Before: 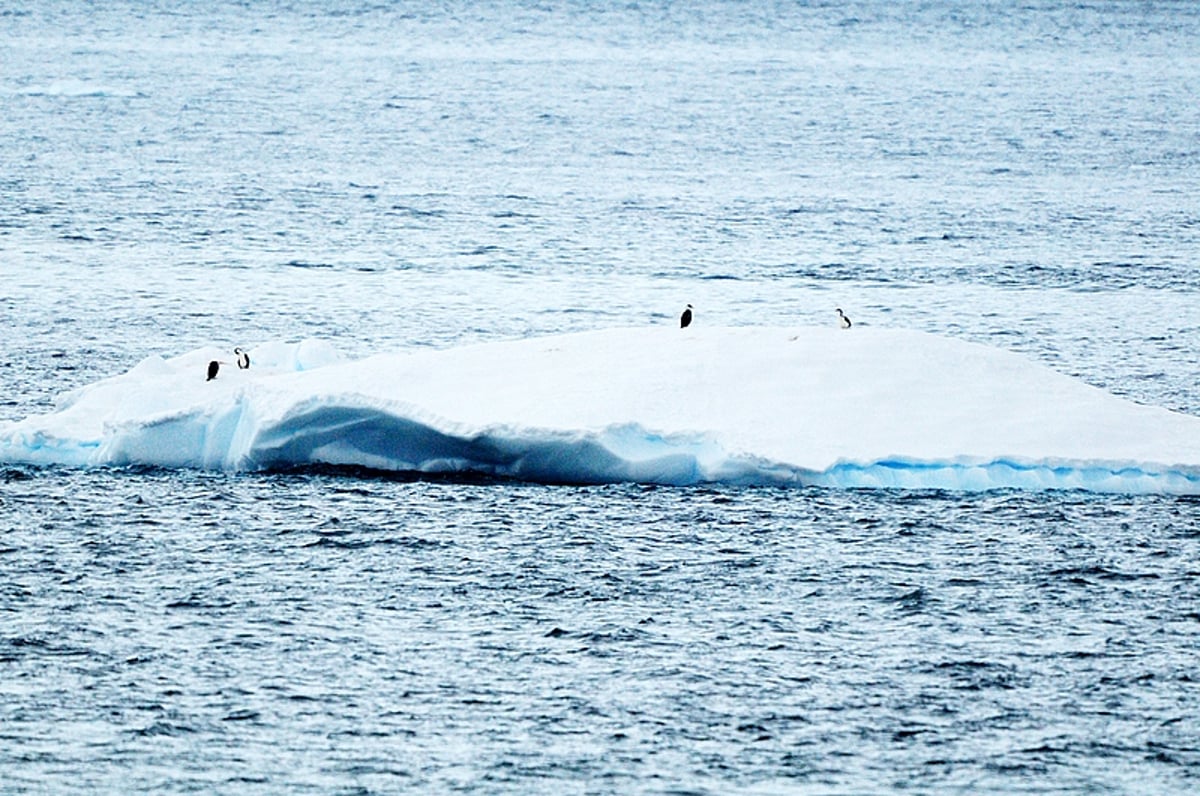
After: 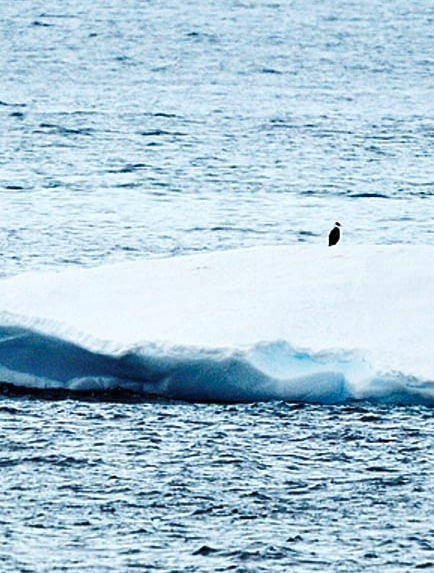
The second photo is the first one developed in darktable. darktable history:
contrast brightness saturation: brightness 0.151
crop and rotate: left 29.365%, top 10.311%, right 34.448%, bottom 17.662%
shadows and highlights: soften with gaussian
